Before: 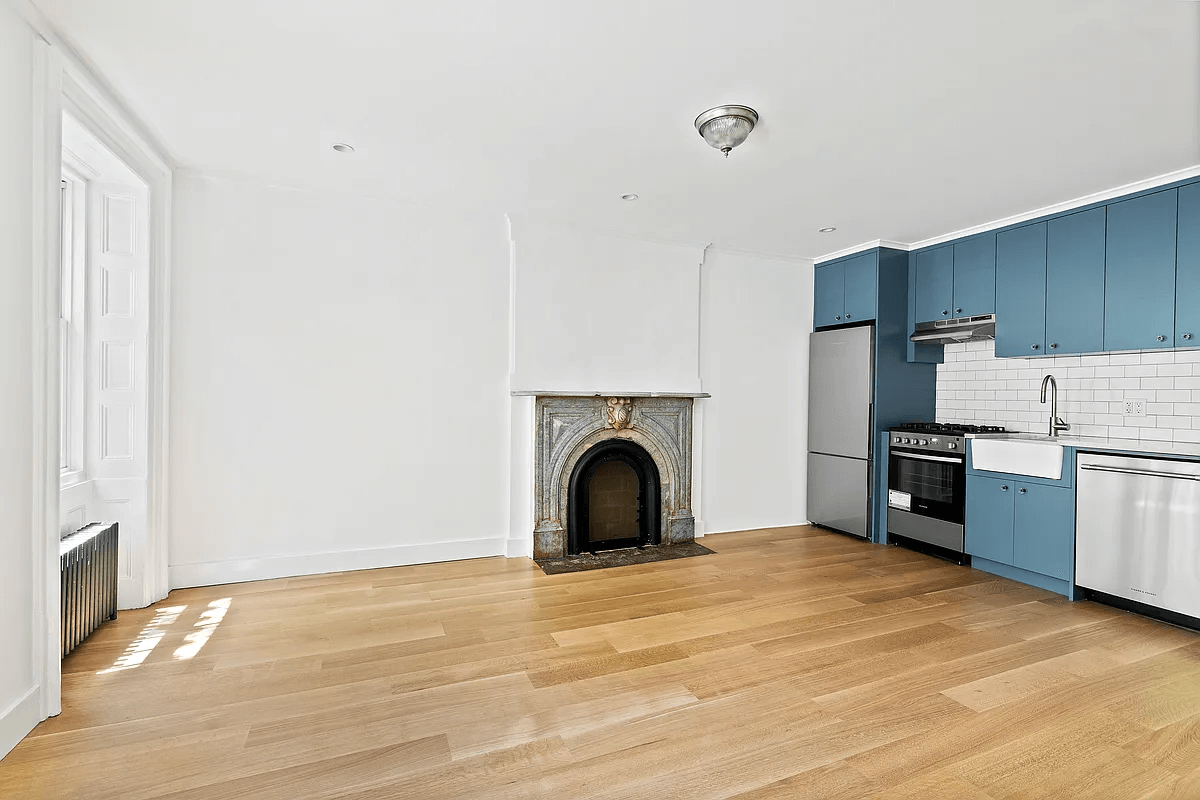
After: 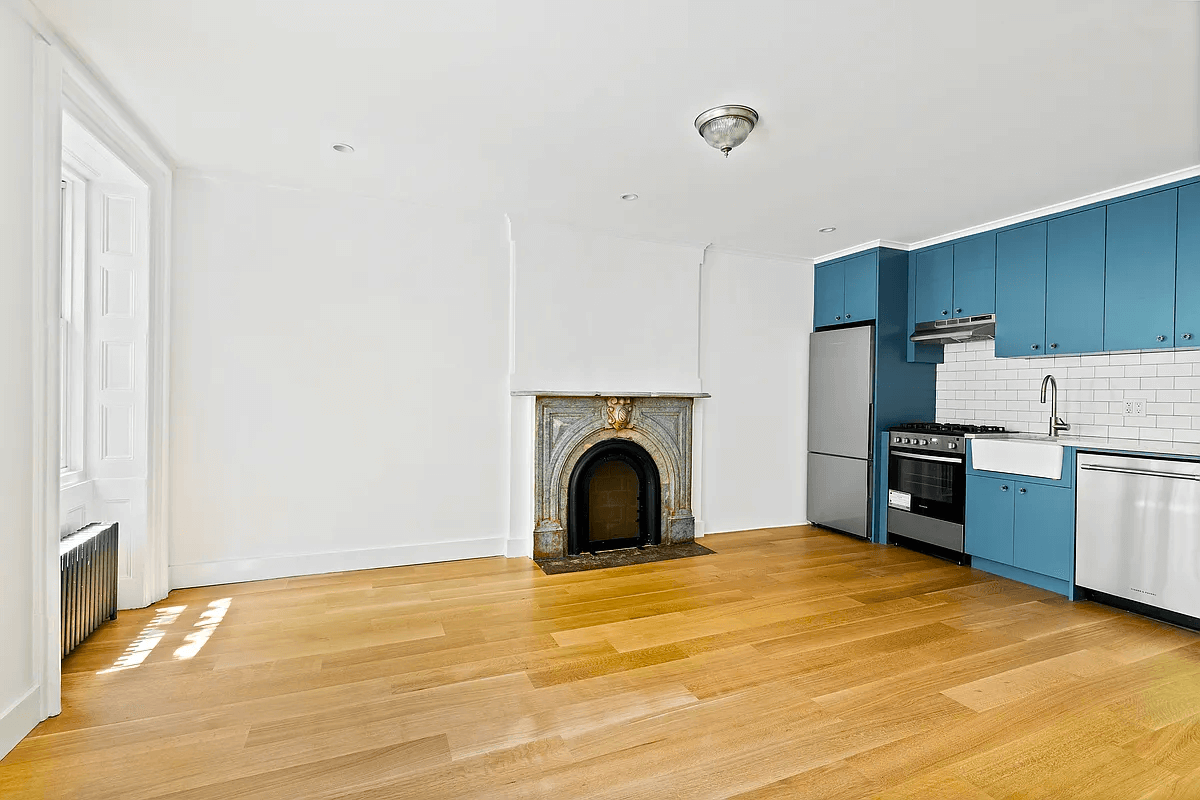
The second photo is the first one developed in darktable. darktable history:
color balance rgb: shadows lift › luminance -10.347%, perceptual saturation grading › global saturation 35.482%, global vibrance 20%
